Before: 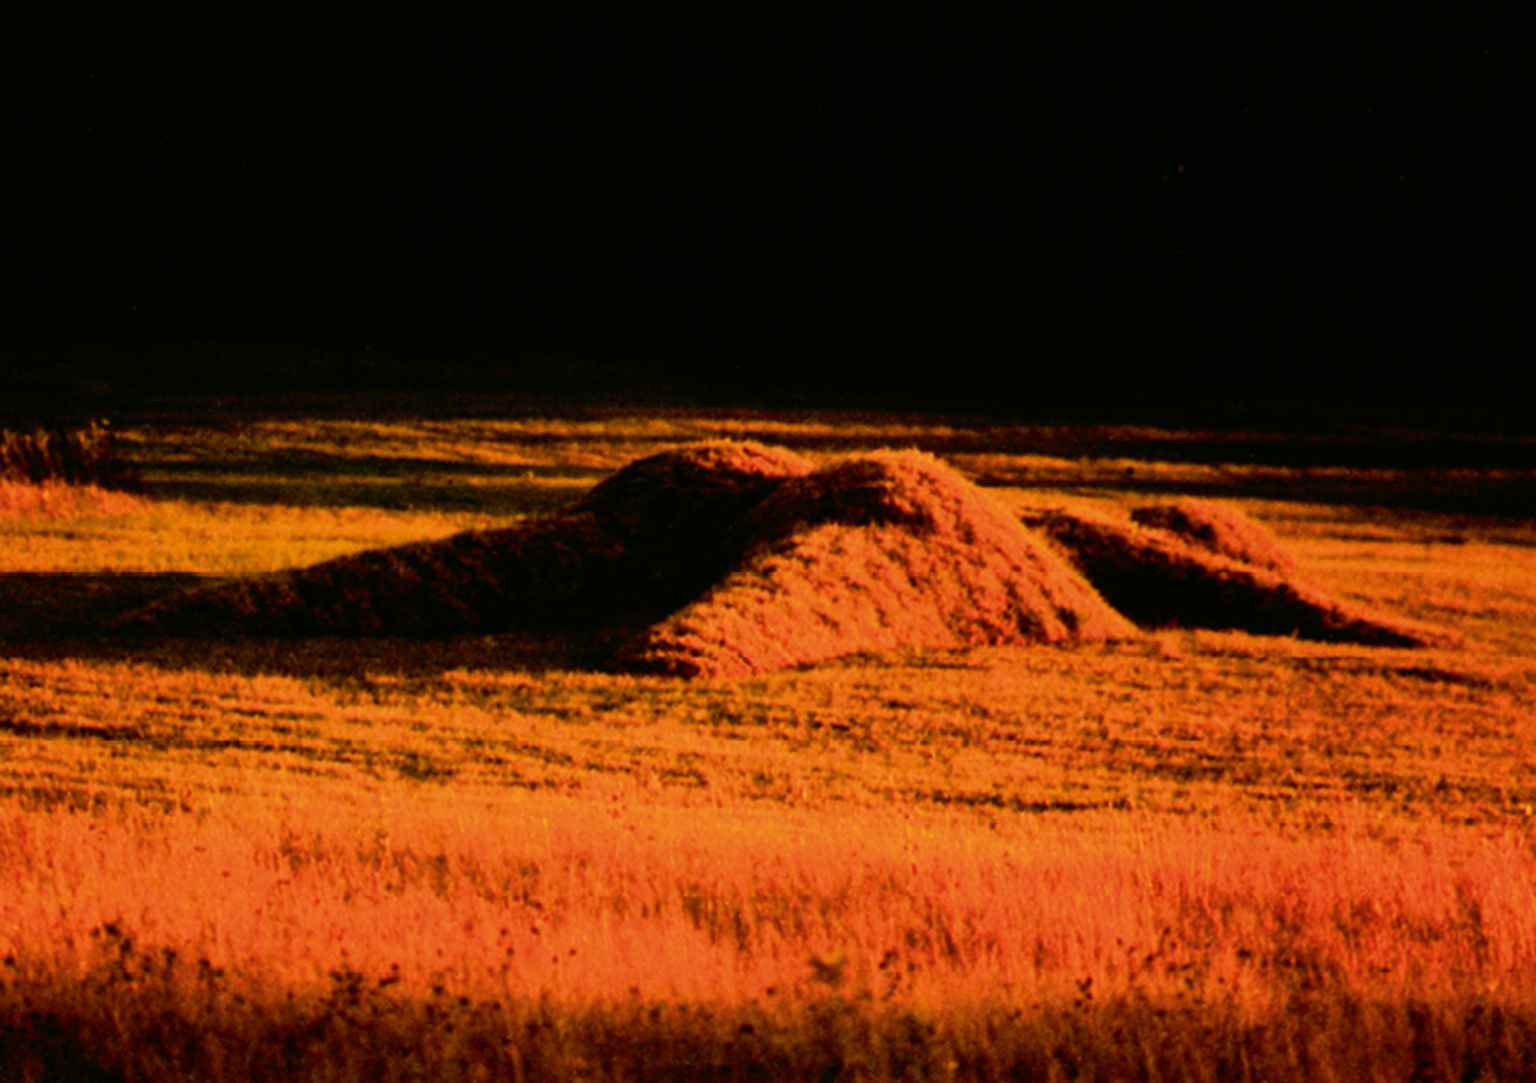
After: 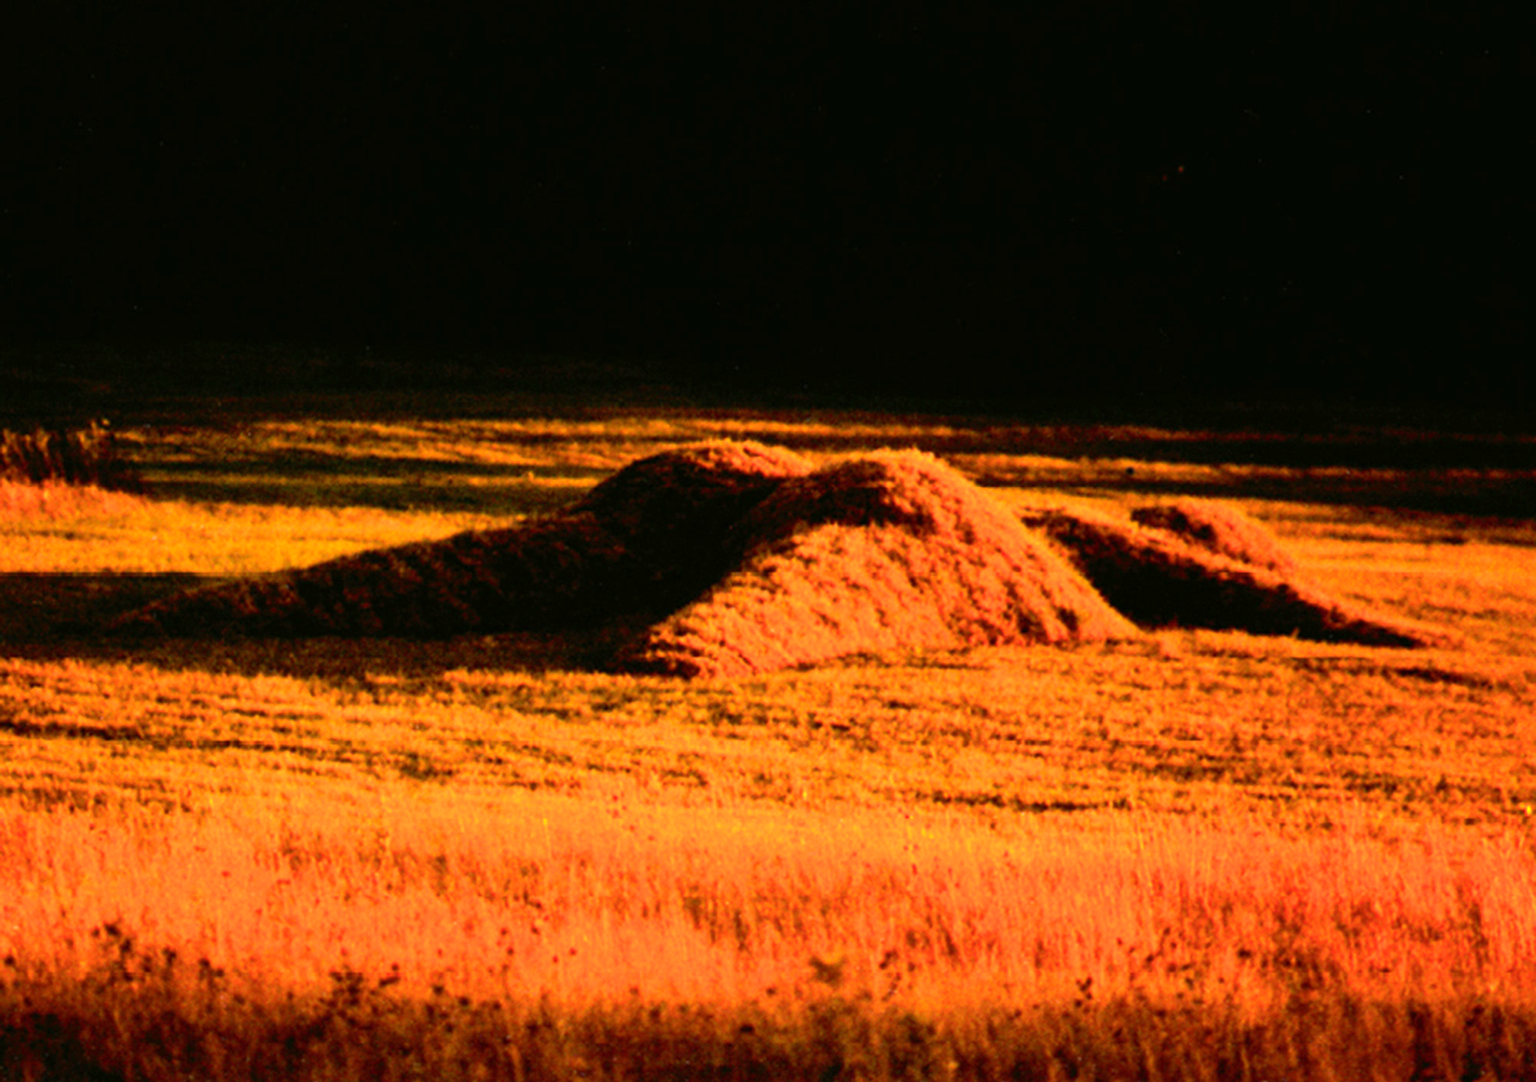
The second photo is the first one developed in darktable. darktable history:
exposure: exposure 0.781 EV, compensate highlight preservation false
